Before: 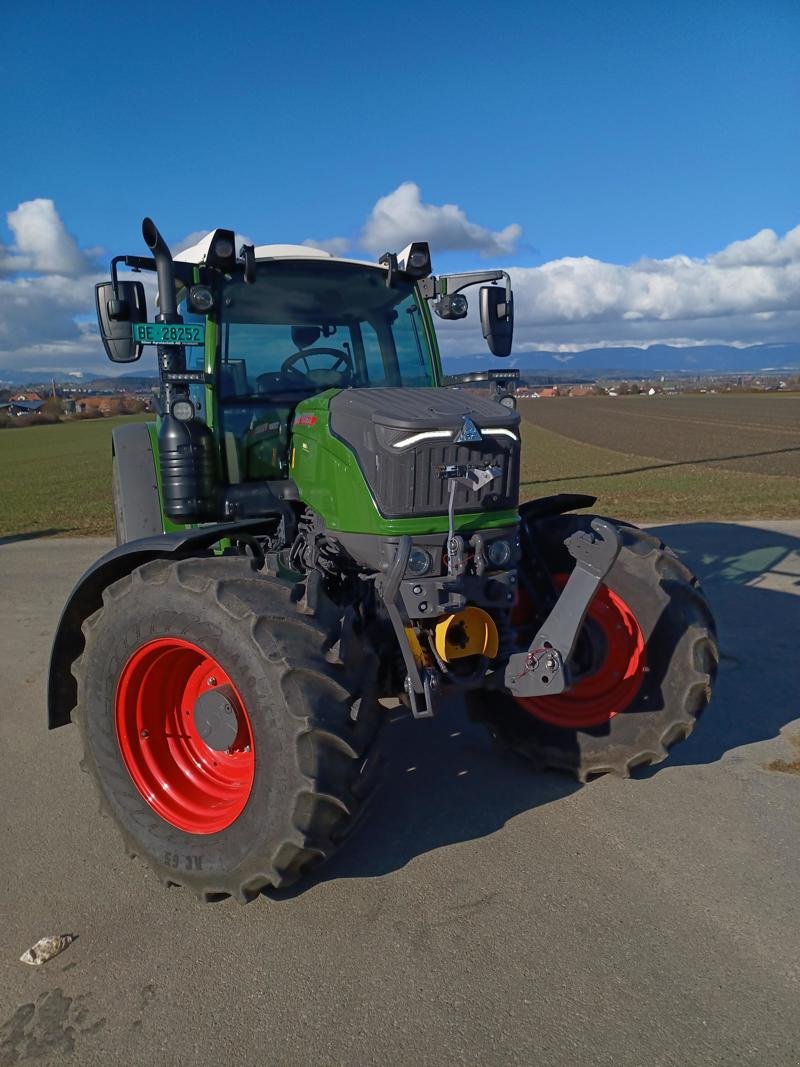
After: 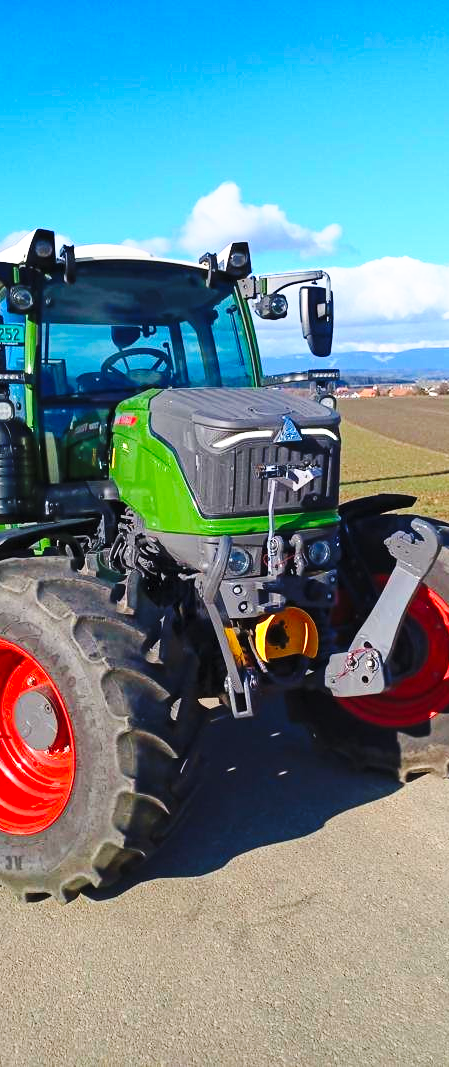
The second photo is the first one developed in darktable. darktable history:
crop and rotate: left 22.557%, right 21.242%
contrast brightness saturation: contrast 0.201, brightness 0.167, saturation 0.215
base curve: curves: ch0 [(0, 0) (0.026, 0.03) (0.109, 0.232) (0.351, 0.748) (0.669, 0.968) (1, 1)], preserve colors none
